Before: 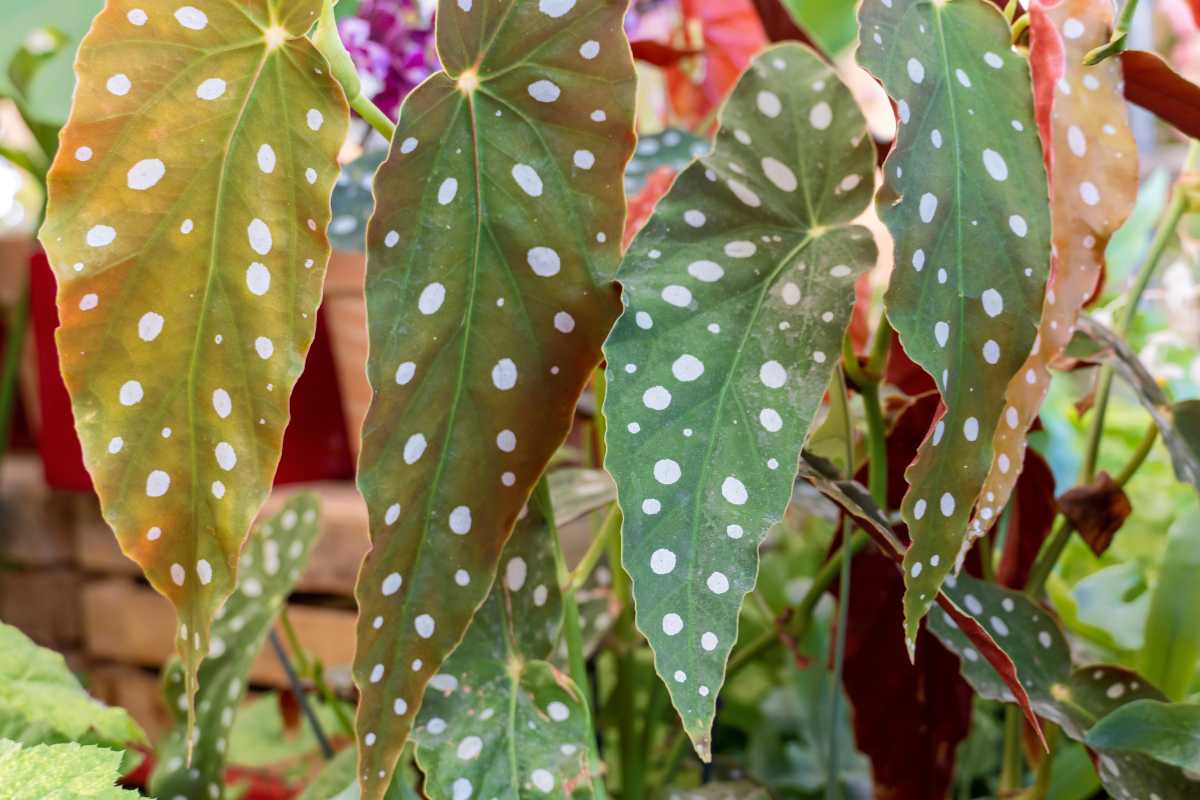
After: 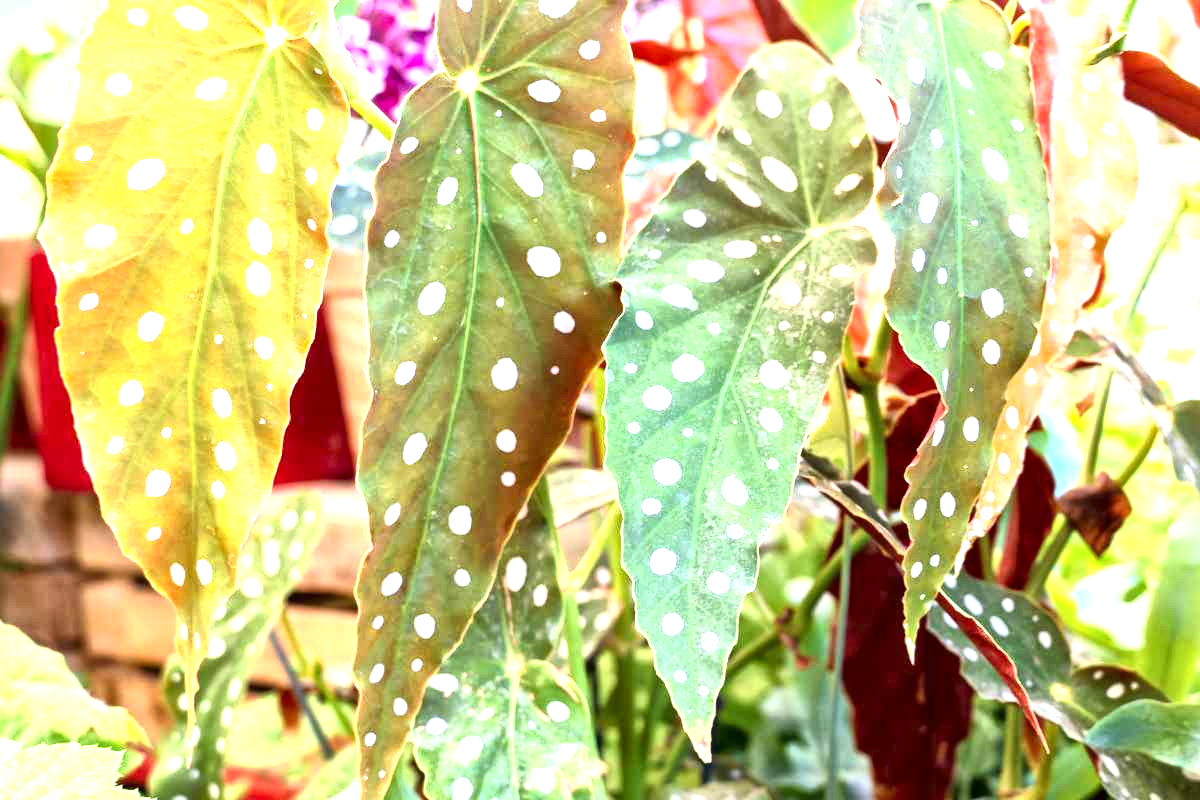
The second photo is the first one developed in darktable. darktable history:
local contrast: mode bilateral grid, contrast 21, coarseness 21, detail 150%, midtone range 0.2
exposure: black level correction 0, exposure 1.687 EV, compensate exposure bias true, compensate highlight preservation false
contrast brightness saturation: contrast 0.138
